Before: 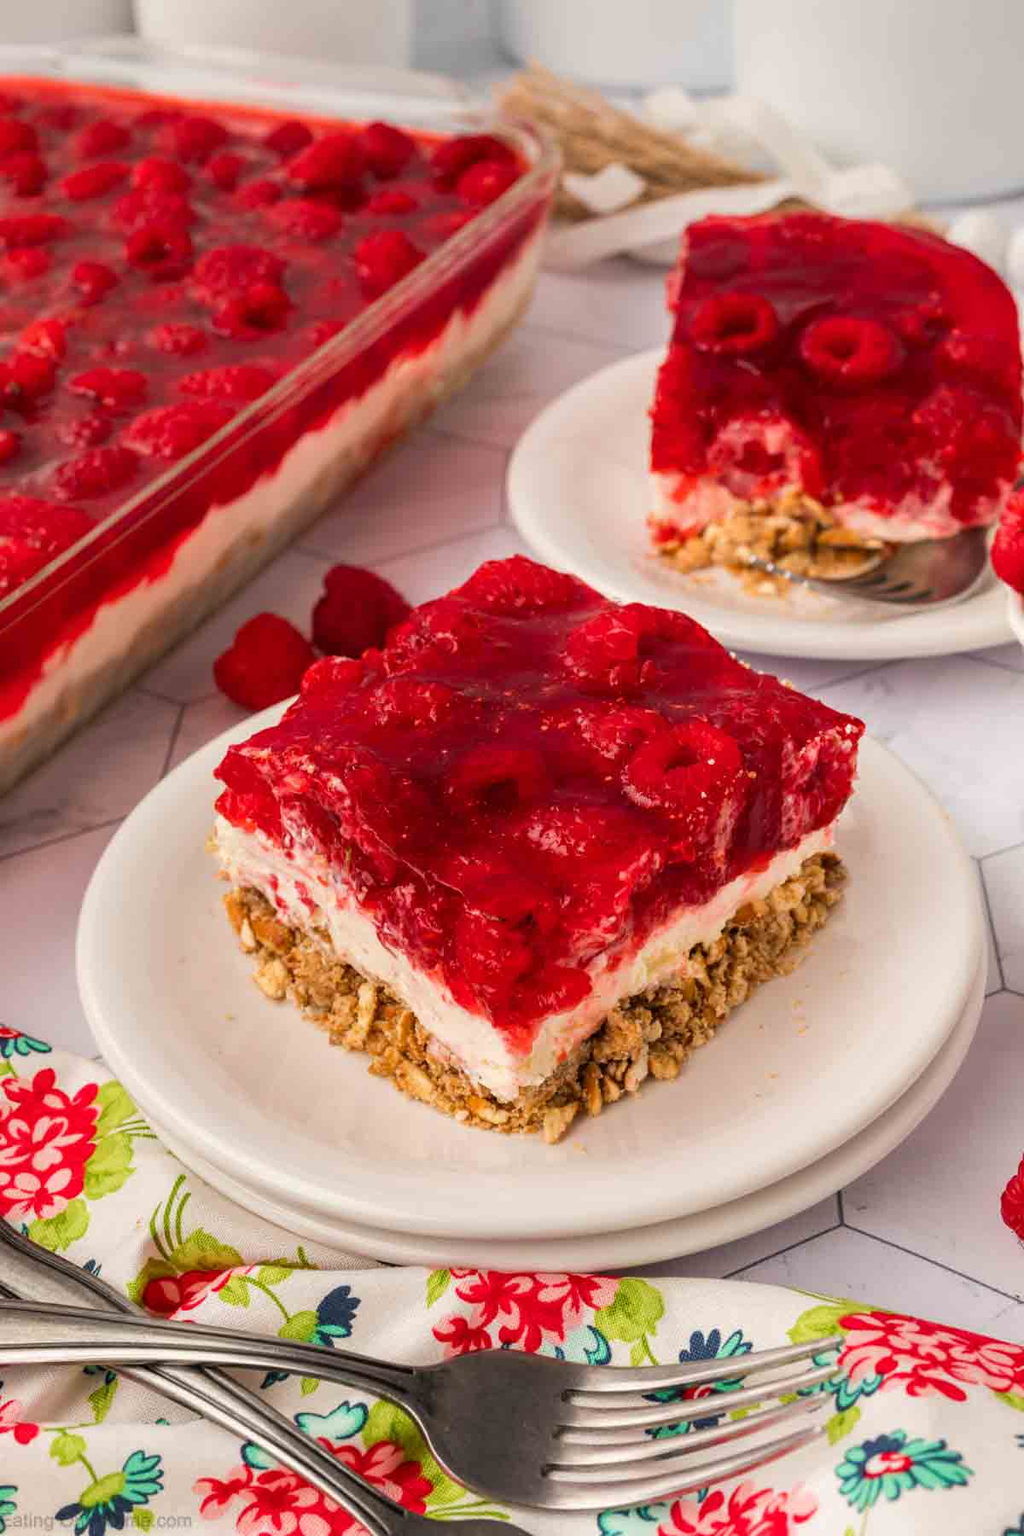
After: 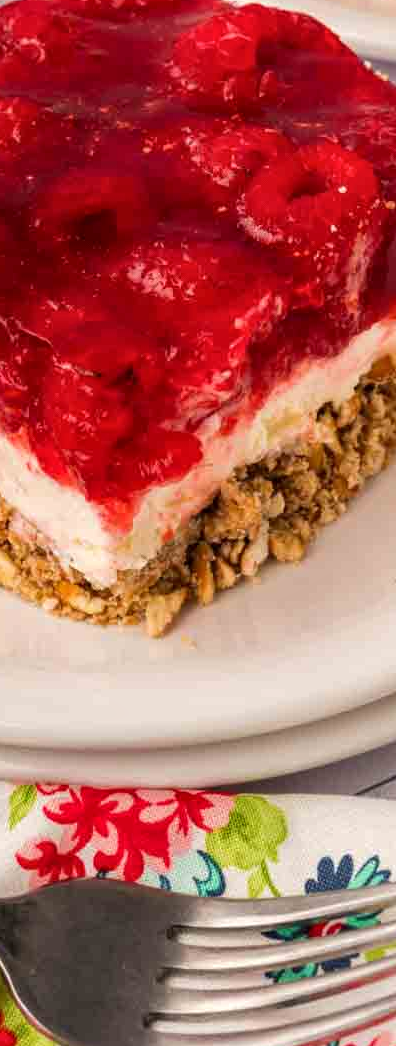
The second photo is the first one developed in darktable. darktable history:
local contrast: highlights 105%, shadows 97%, detail 120%, midtone range 0.2
crop: left 40.965%, top 39.089%, right 25.988%, bottom 2.763%
